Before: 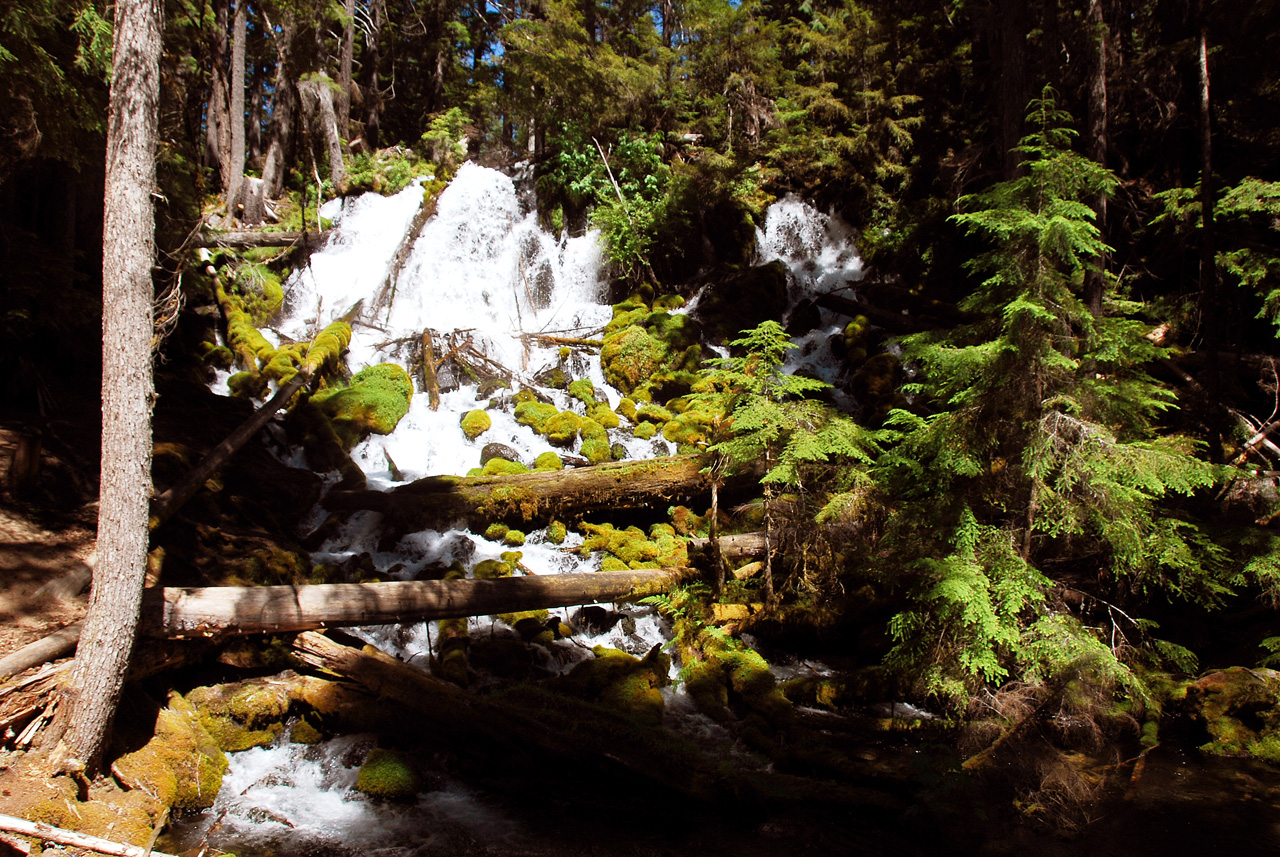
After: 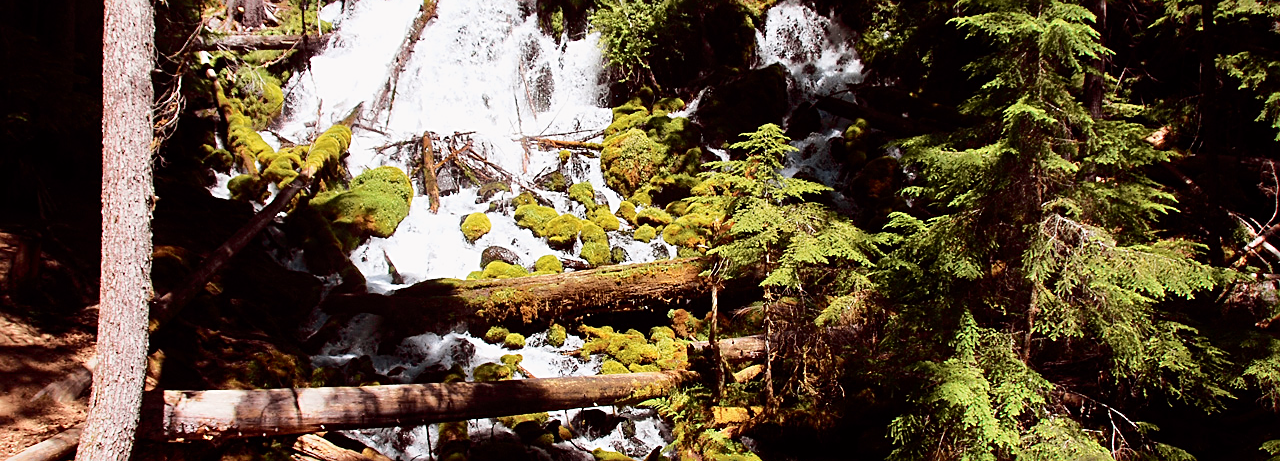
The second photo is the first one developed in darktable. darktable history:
crop and rotate: top 23.087%, bottom 23.089%
sharpen: on, module defaults
tone curve: curves: ch0 [(0, 0) (0.104, 0.061) (0.239, 0.201) (0.327, 0.317) (0.401, 0.443) (0.489, 0.566) (0.65, 0.68) (0.832, 0.858) (1, 0.977)]; ch1 [(0, 0) (0.161, 0.092) (0.35, 0.33) (0.379, 0.401) (0.447, 0.476) (0.495, 0.499) (0.515, 0.518) (0.534, 0.557) (0.602, 0.625) (0.712, 0.706) (1, 1)]; ch2 [(0, 0) (0.359, 0.372) (0.437, 0.437) (0.502, 0.501) (0.55, 0.534) (0.592, 0.601) (0.647, 0.64) (1, 1)], color space Lab, independent channels, preserve colors none
contrast brightness saturation: contrast 0.076, saturation 0.017
